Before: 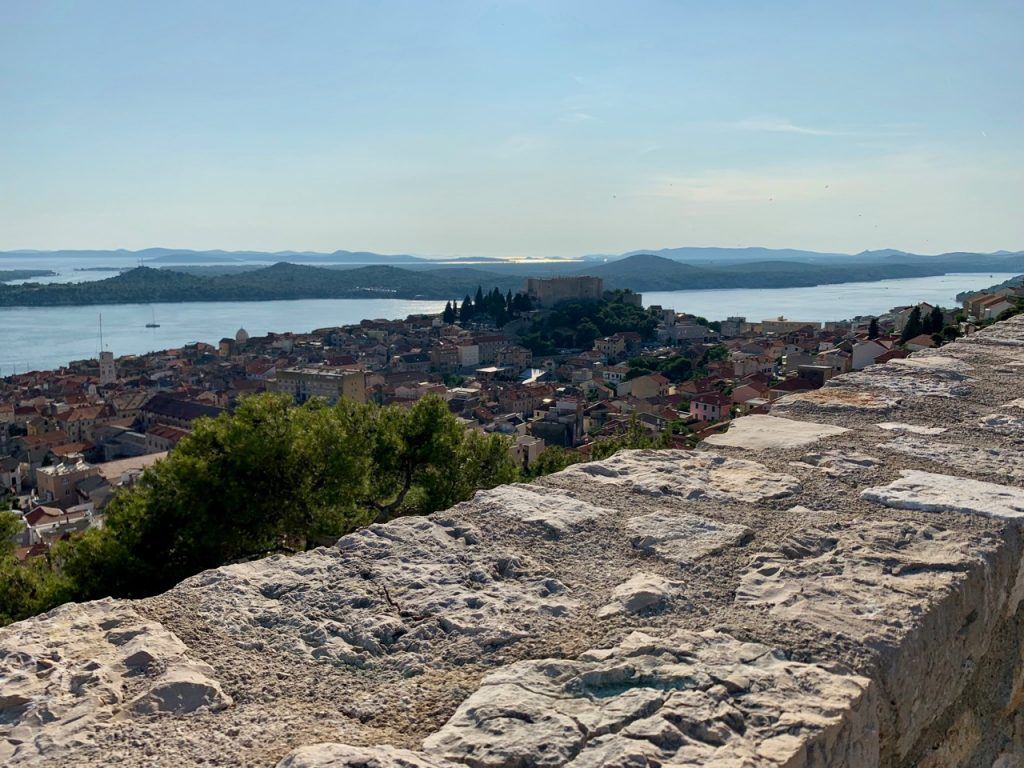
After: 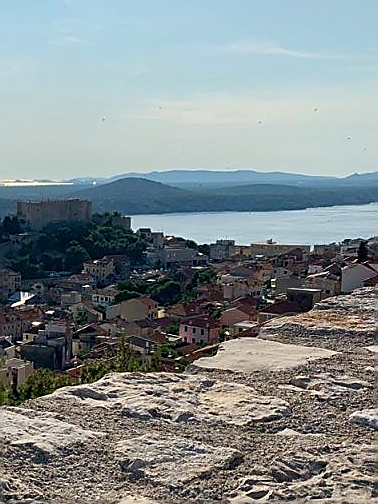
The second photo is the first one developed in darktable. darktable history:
sharpen: radius 1.4, amount 1.25, threshold 0.7
crop and rotate: left 49.936%, top 10.094%, right 13.136%, bottom 24.256%
